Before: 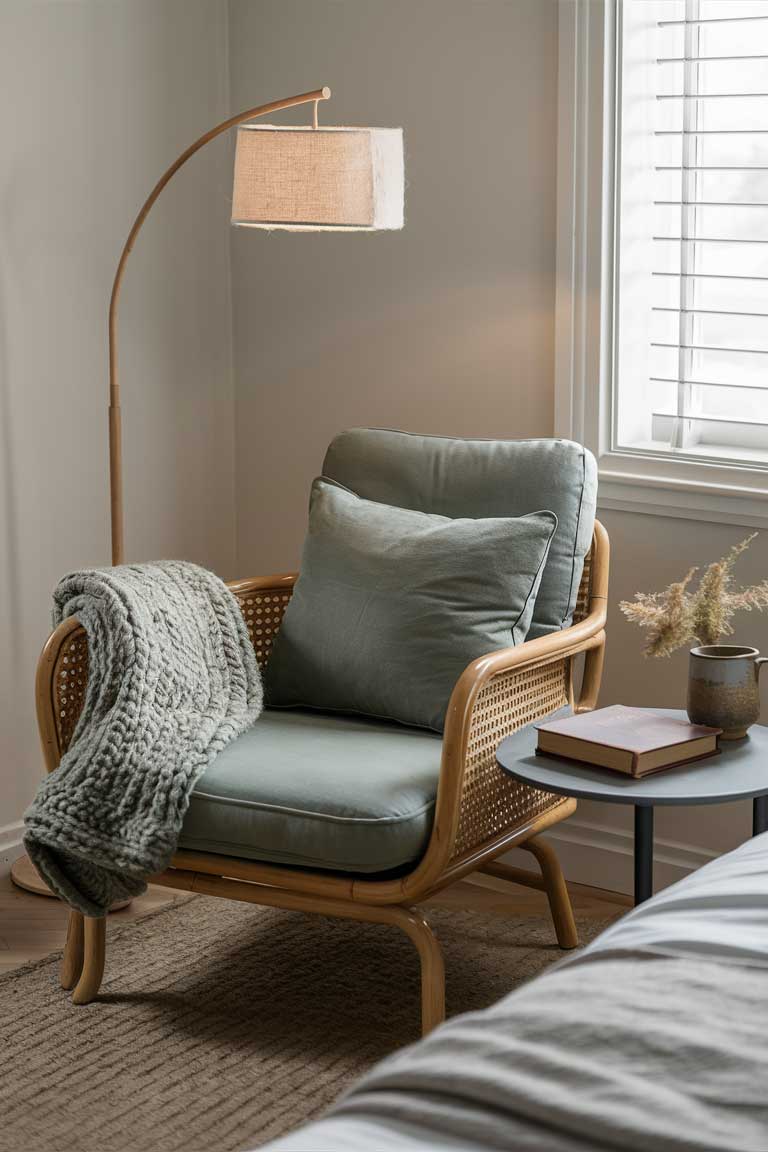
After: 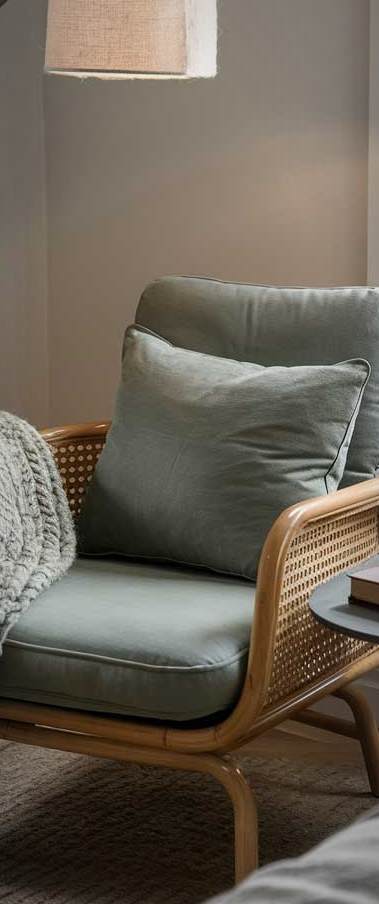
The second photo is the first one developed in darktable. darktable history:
crop and rotate: angle 0.02°, left 24.353%, top 13.219%, right 26.156%, bottom 8.224%
vignetting: fall-off radius 70%, automatic ratio true
